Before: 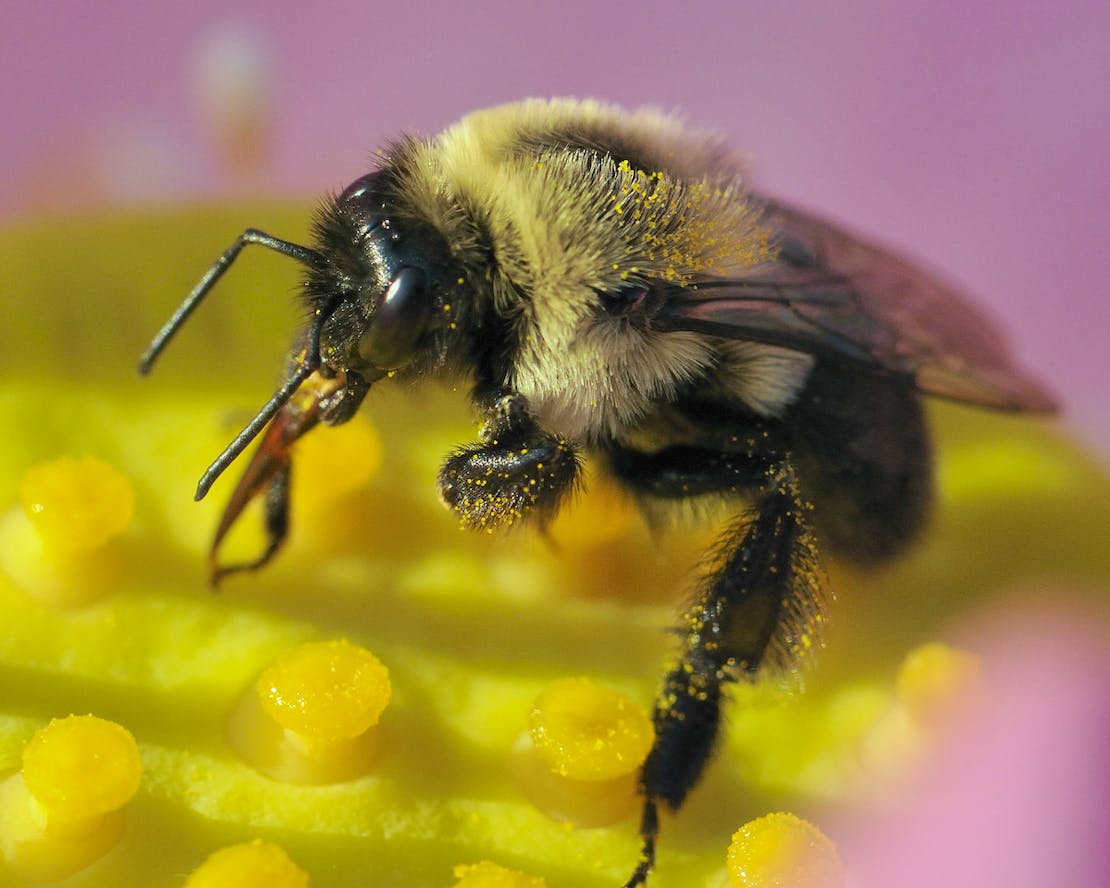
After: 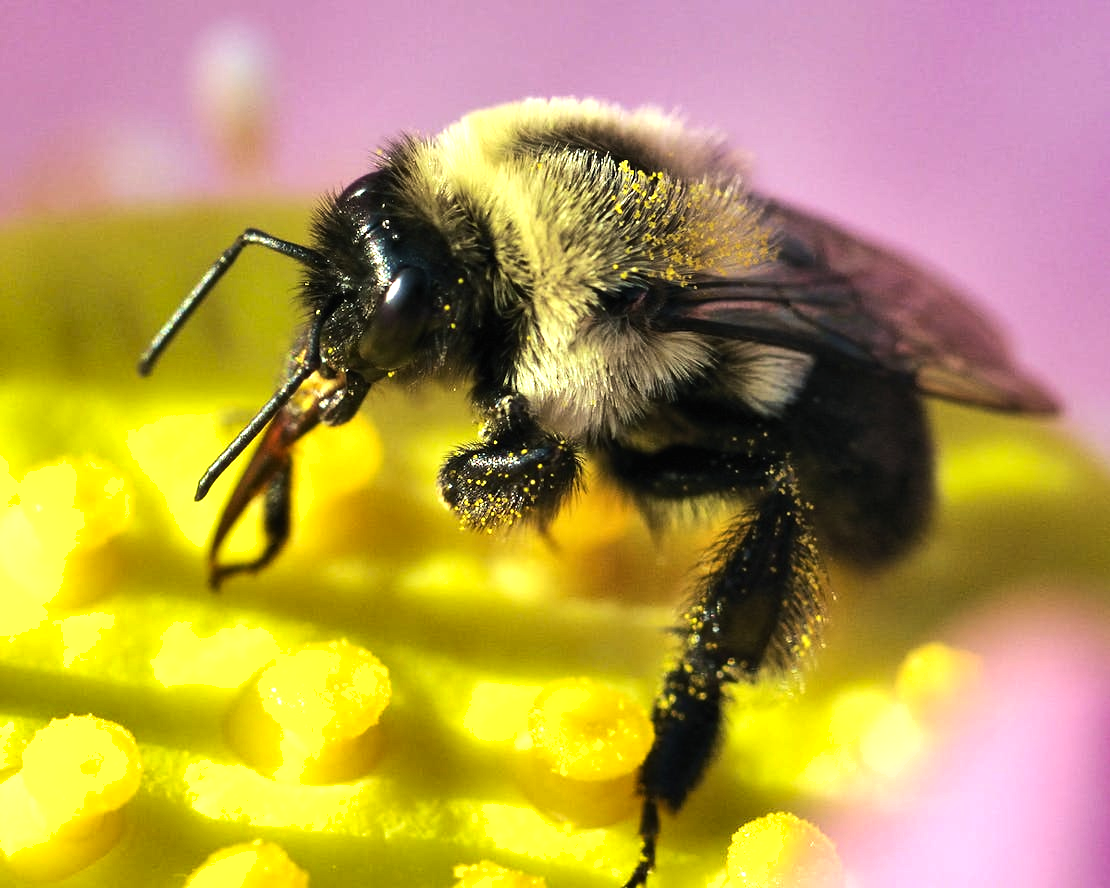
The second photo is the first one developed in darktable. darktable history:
velvia: strength 8.71%
tone equalizer: -8 EV -1.06 EV, -7 EV -1.05 EV, -6 EV -0.855 EV, -5 EV -0.602 EV, -3 EV 0.574 EV, -2 EV 0.867 EV, -1 EV 1.01 EV, +0 EV 1.06 EV, edges refinement/feathering 500, mask exposure compensation -1.57 EV, preserve details no
shadows and highlights: shadows 47.37, highlights -41.58, soften with gaussian
